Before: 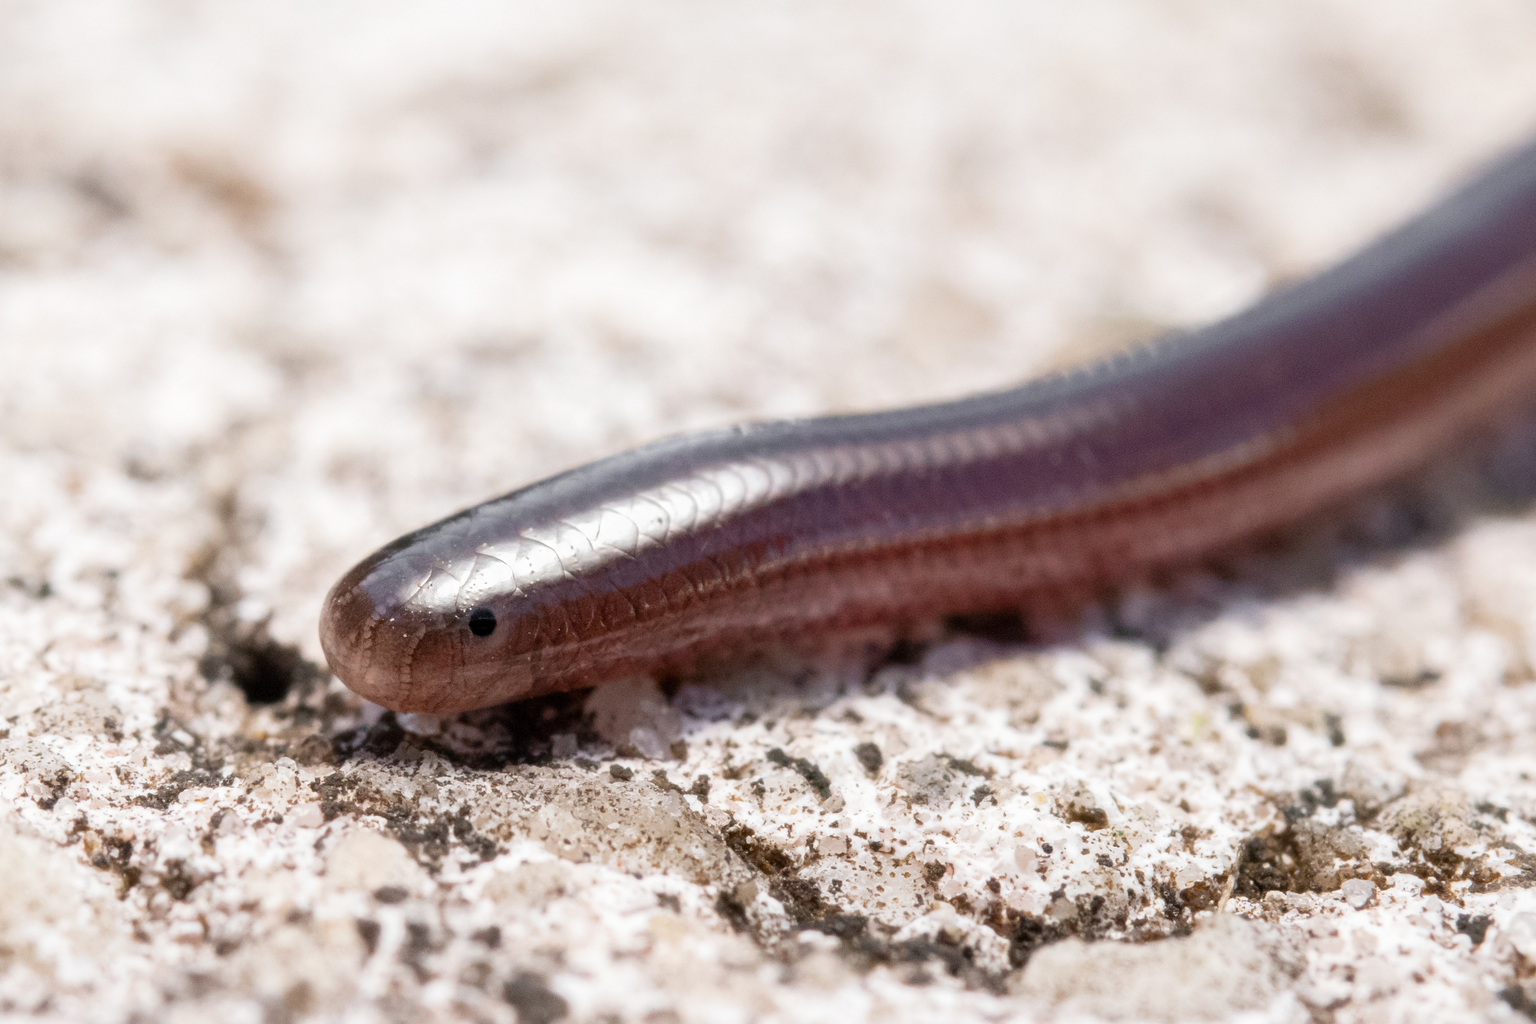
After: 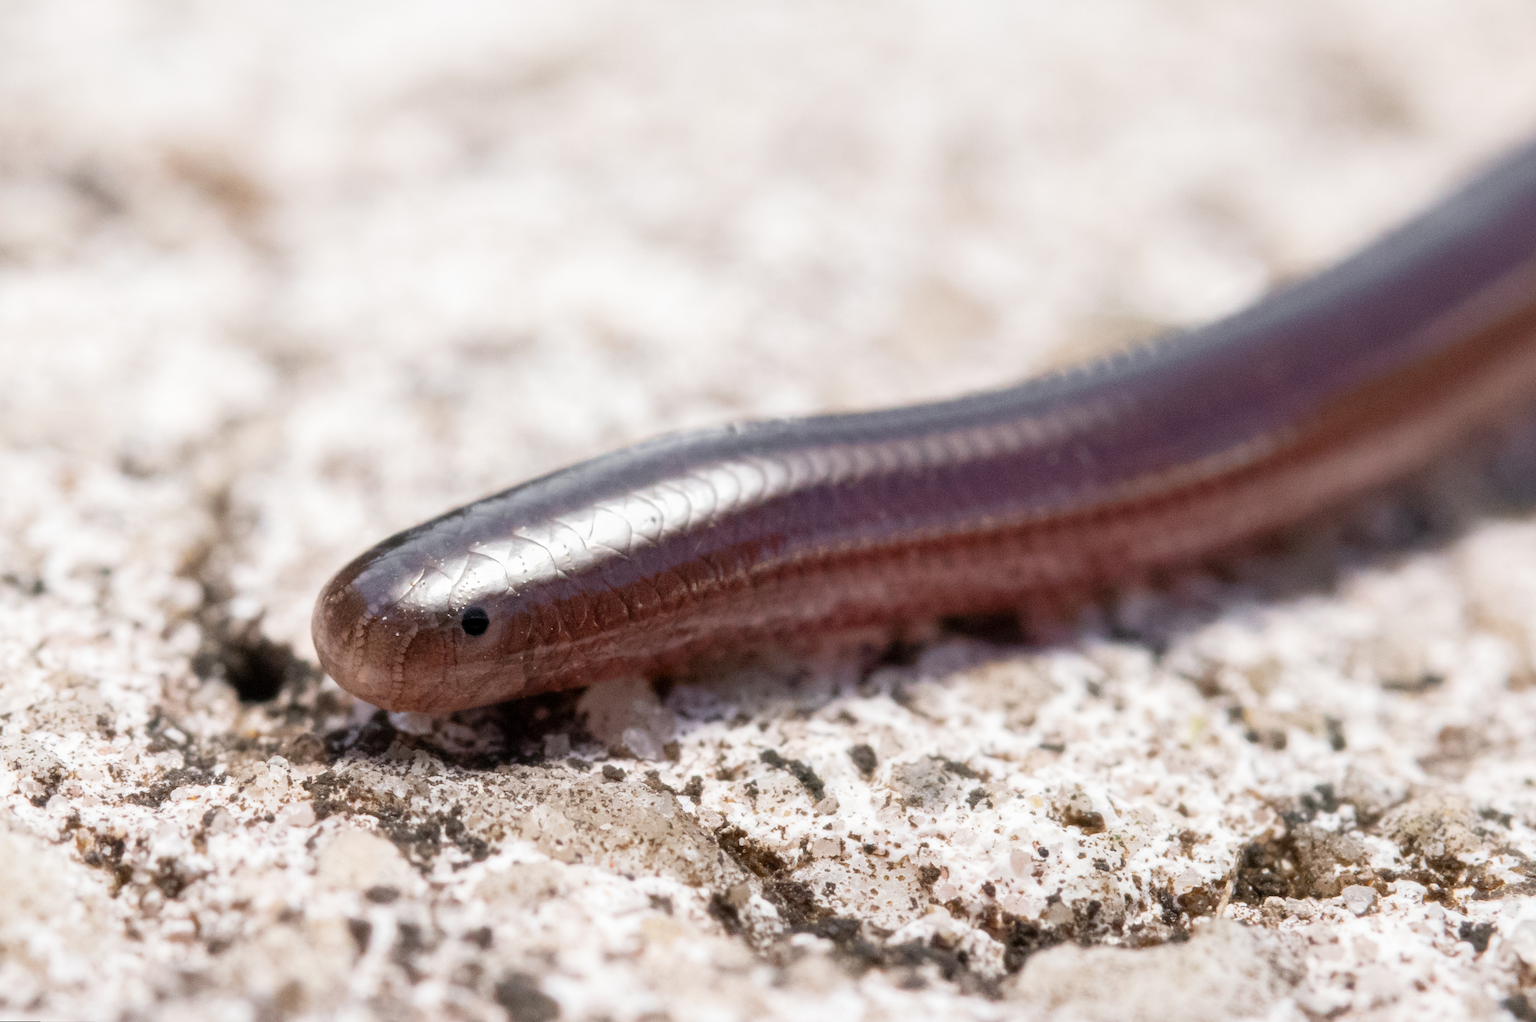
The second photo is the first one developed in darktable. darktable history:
tone equalizer: on, module defaults
rotate and perspective: rotation 0.192°, lens shift (horizontal) -0.015, crop left 0.005, crop right 0.996, crop top 0.006, crop bottom 0.99
